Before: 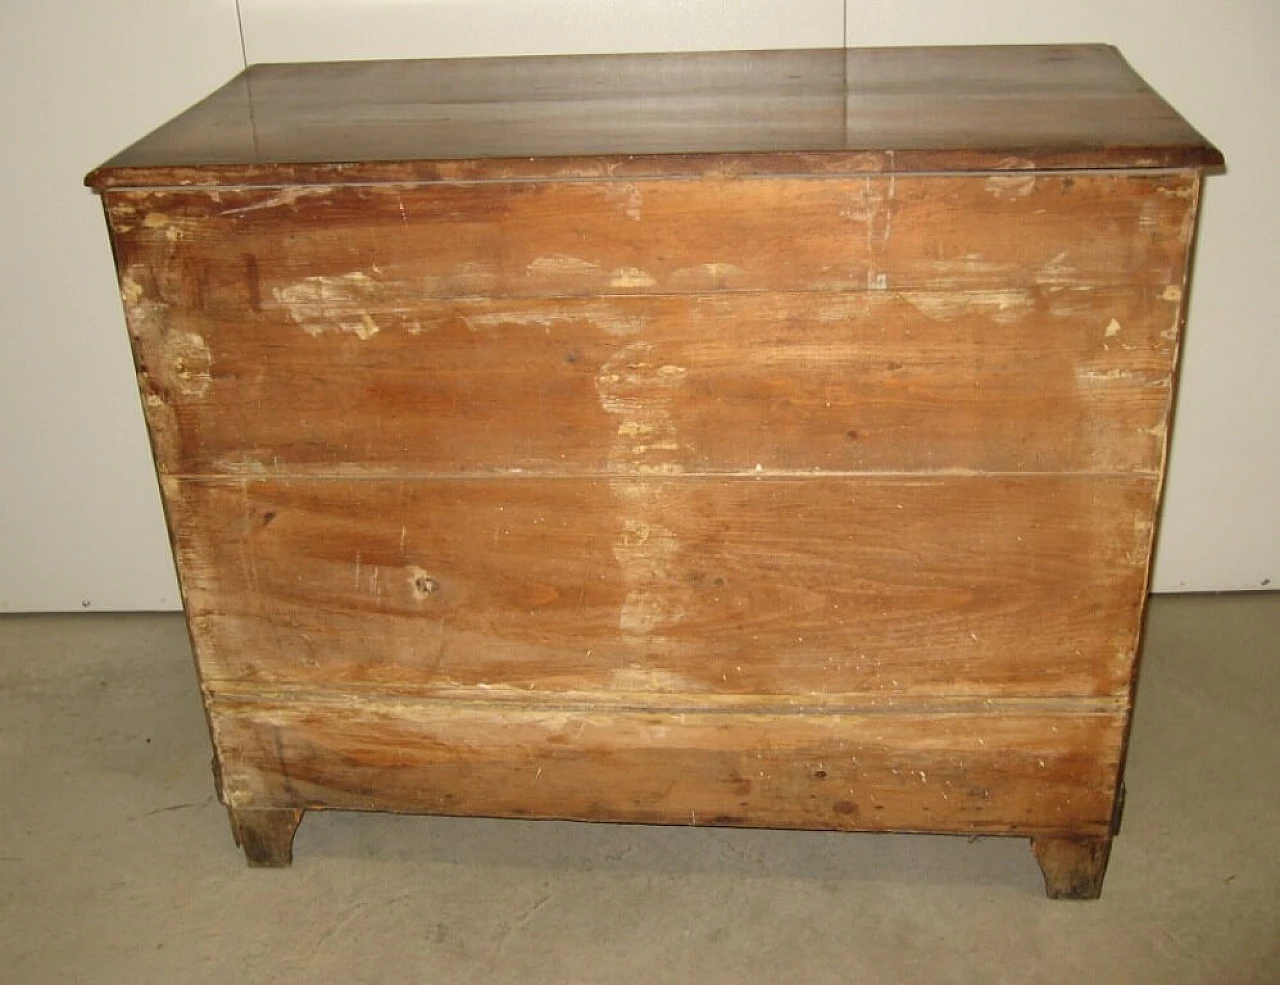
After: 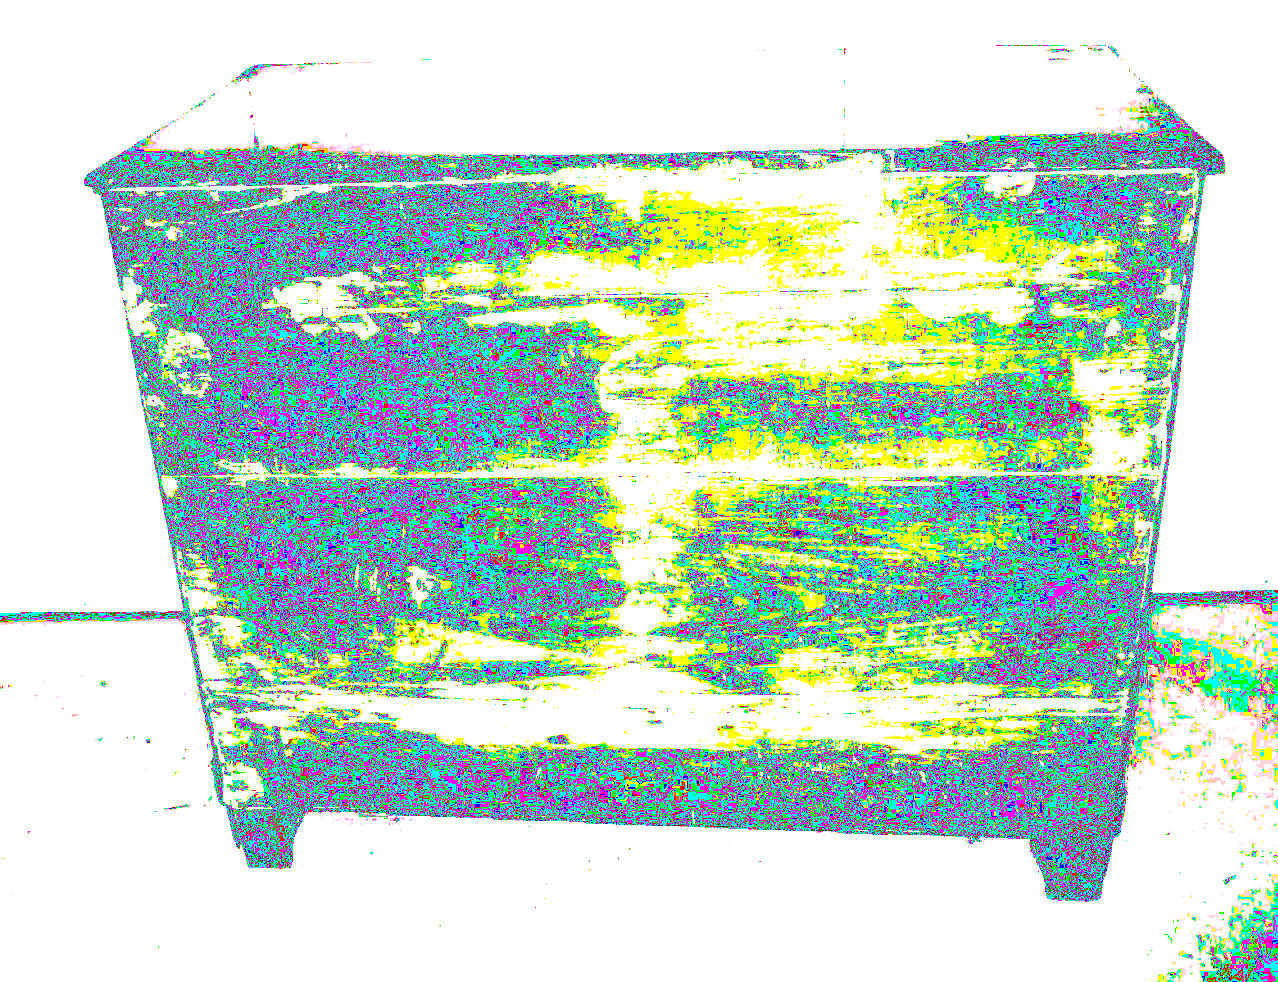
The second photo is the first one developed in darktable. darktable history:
color correction: highlights a* 6.27, highlights b* 8.19, shadows a* 5.94, shadows b* 7.23, saturation 0.9
color zones: curves: ch2 [(0, 0.488) (0.143, 0.417) (0.286, 0.212) (0.429, 0.179) (0.571, 0.154) (0.714, 0.415) (0.857, 0.495) (1, 0.488)]
exposure: black level correction 0.1, exposure 3 EV, compensate highlight preservation false
white balance: red 1.188, blue 1.11
crop: top 0.05%, bottom 0.098%
local contrast: mode bilateral grid, contrast 20, coarseness 50, detail 120%, midtone range 0.2
